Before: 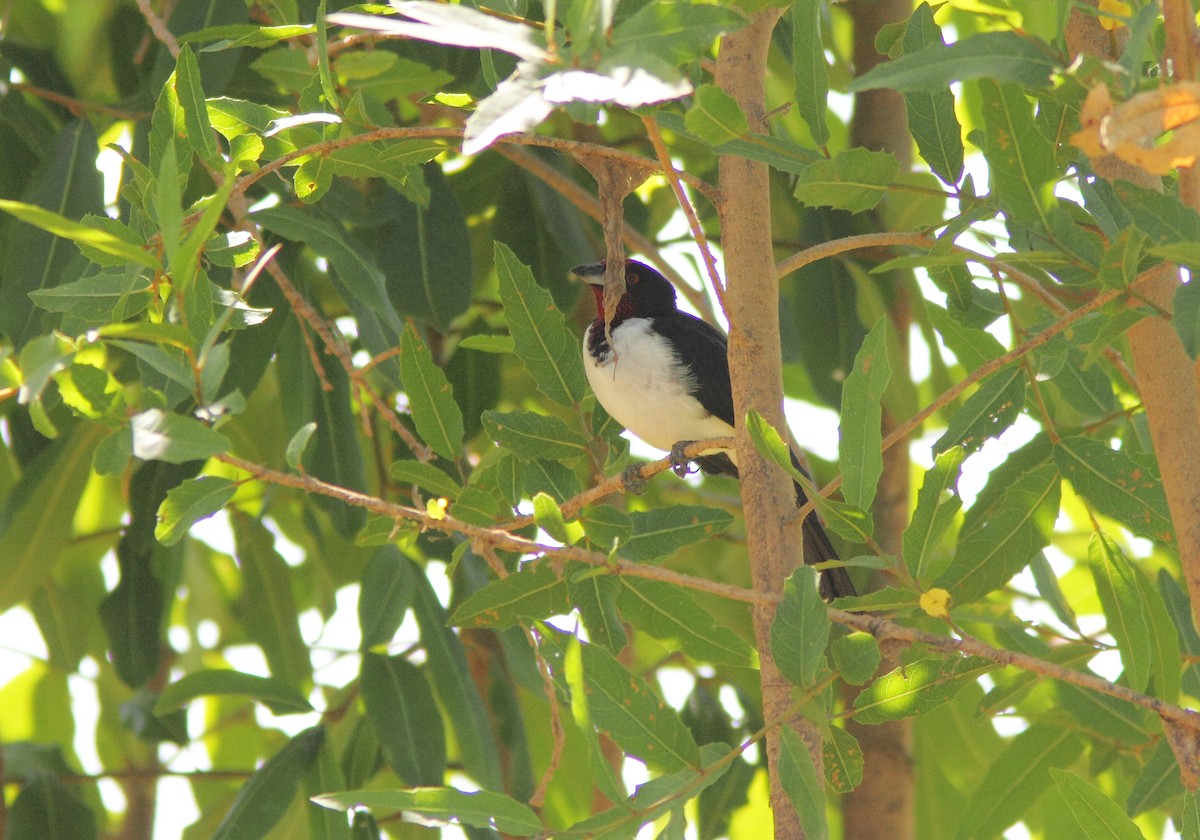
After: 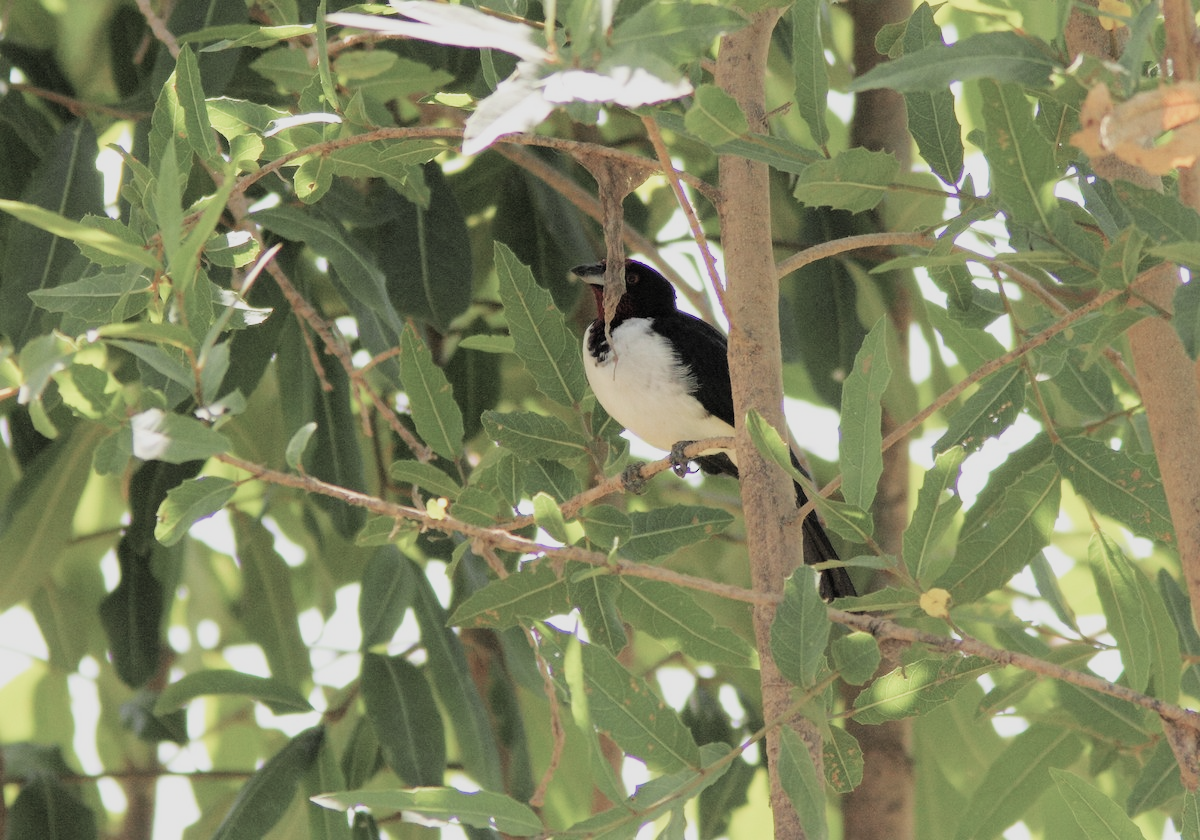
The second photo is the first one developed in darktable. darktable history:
color balance: input saturation 100.43%, contrast fulcrum 14.22%, output saturation 70.41%
filmic rgb: black relative exposure -5 EV, hardness 2.88, contrast 1.3, highlights saturation mix -30%
